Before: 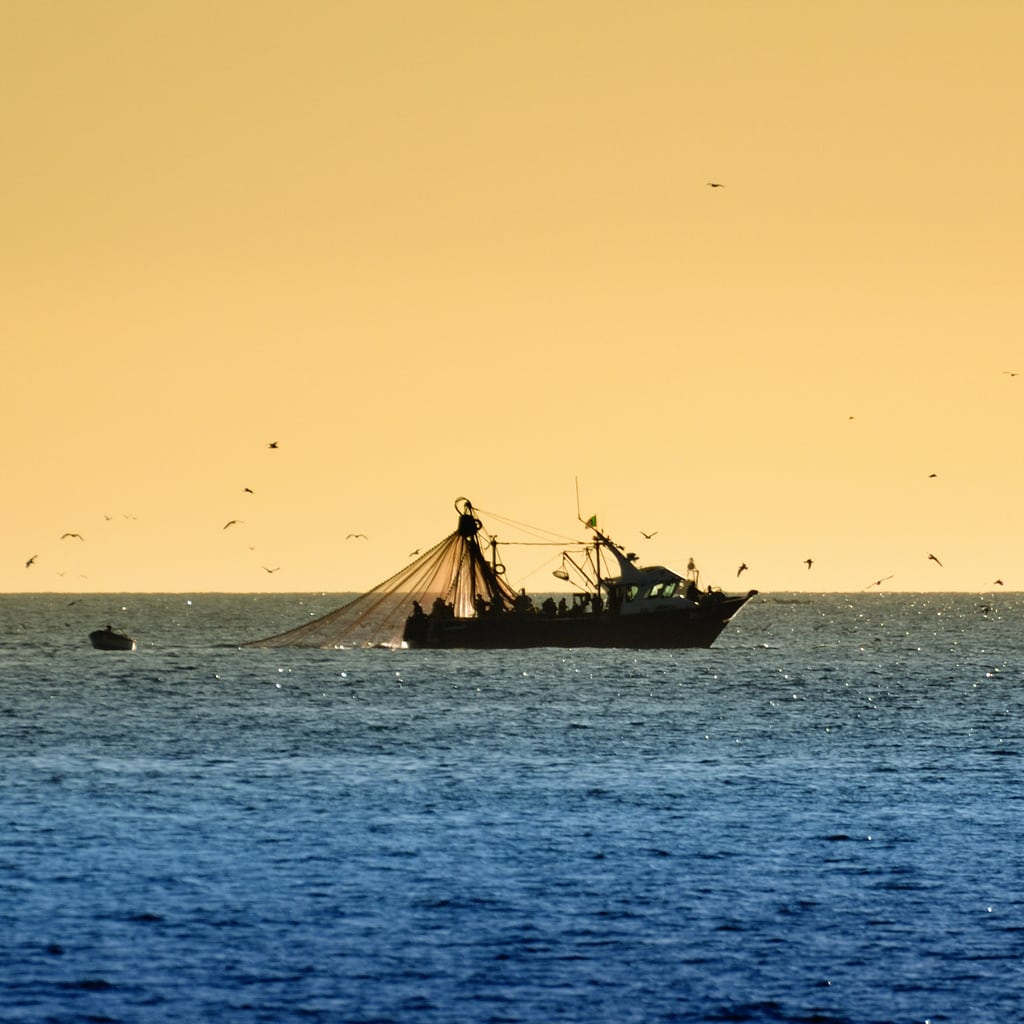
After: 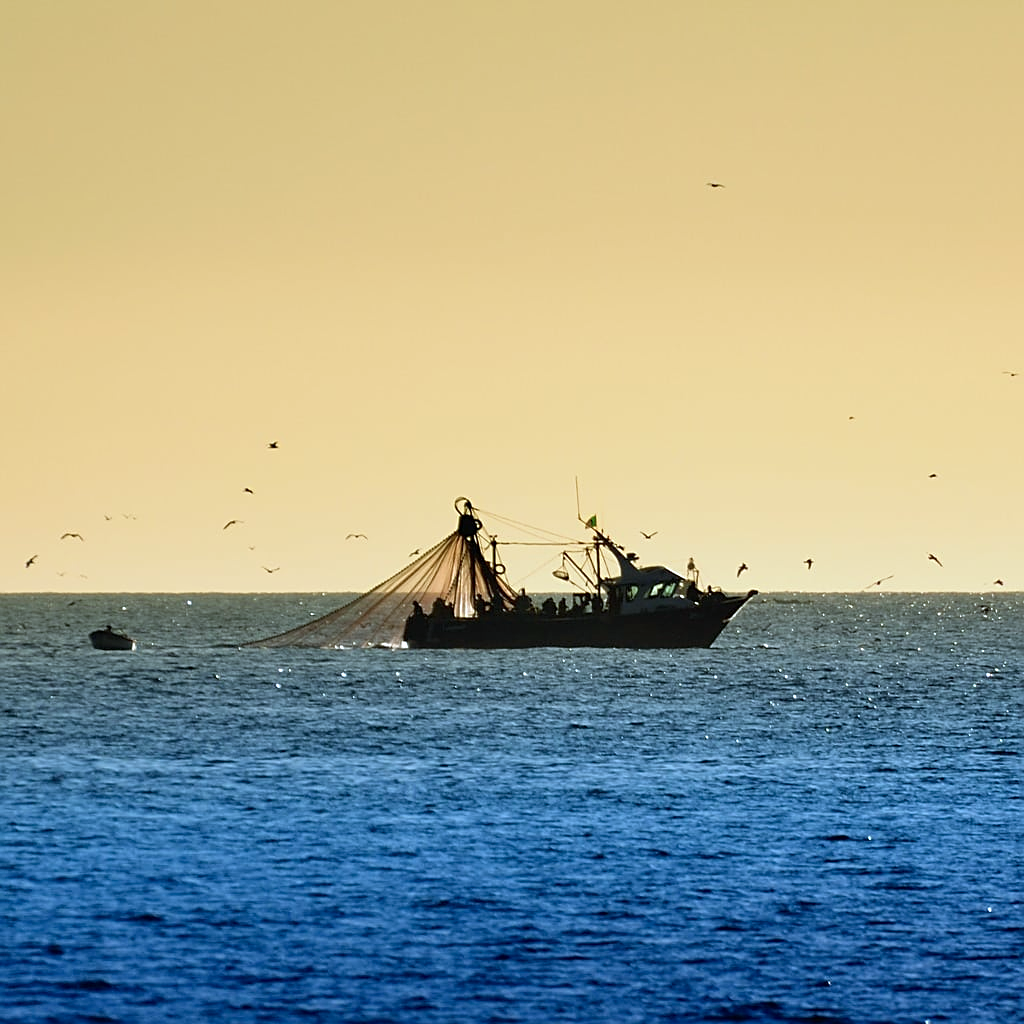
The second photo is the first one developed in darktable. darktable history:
color calibration: x 0.38, y 0.39, temperature 4085.54 K
sharpen: on, module defaults
